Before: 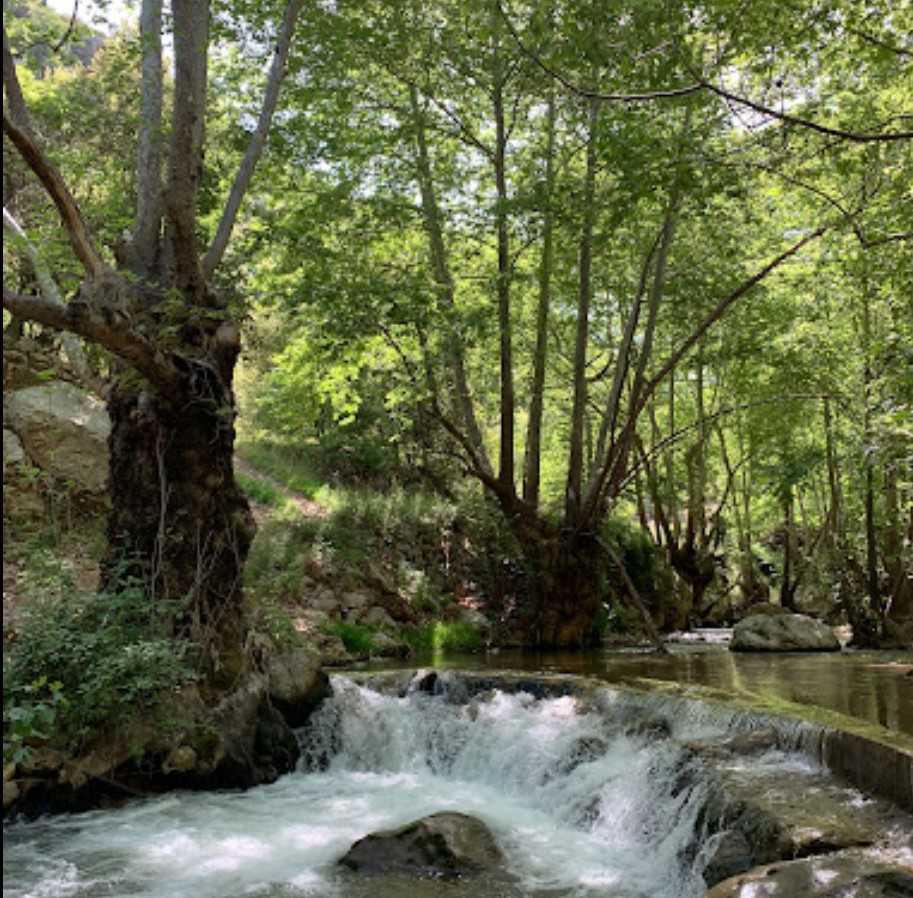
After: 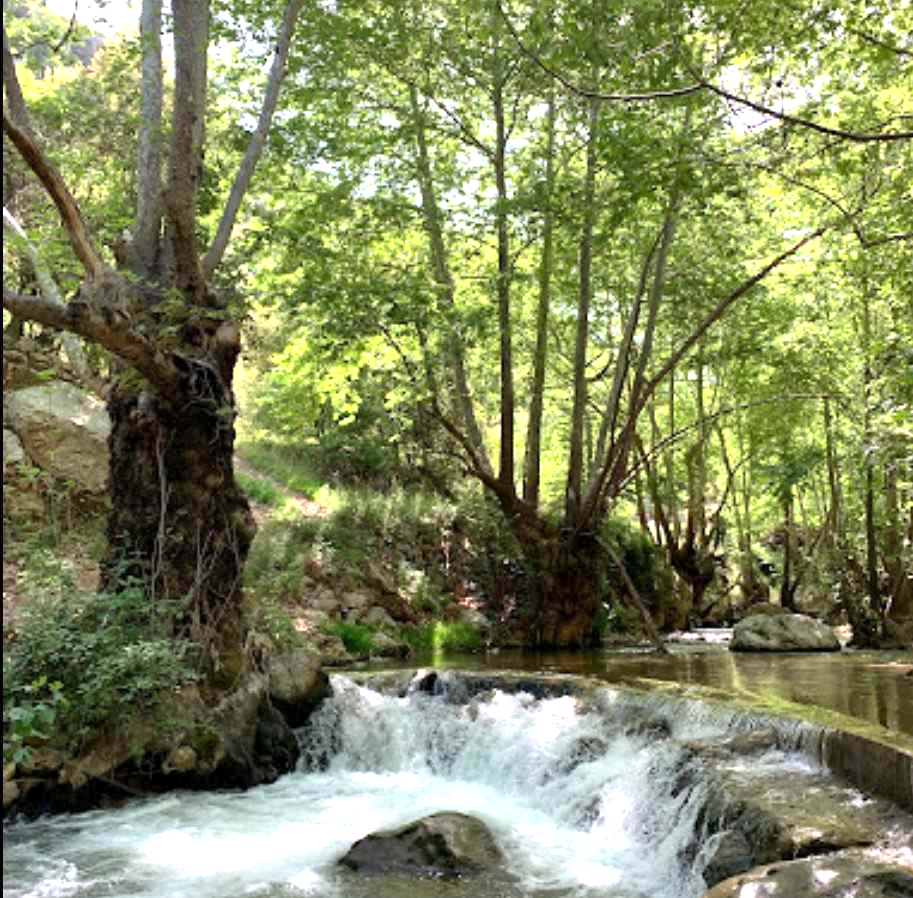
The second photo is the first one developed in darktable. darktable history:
exposure: black level correction 0.001, exposure 0.963 EV, compensate highlight preservation false
